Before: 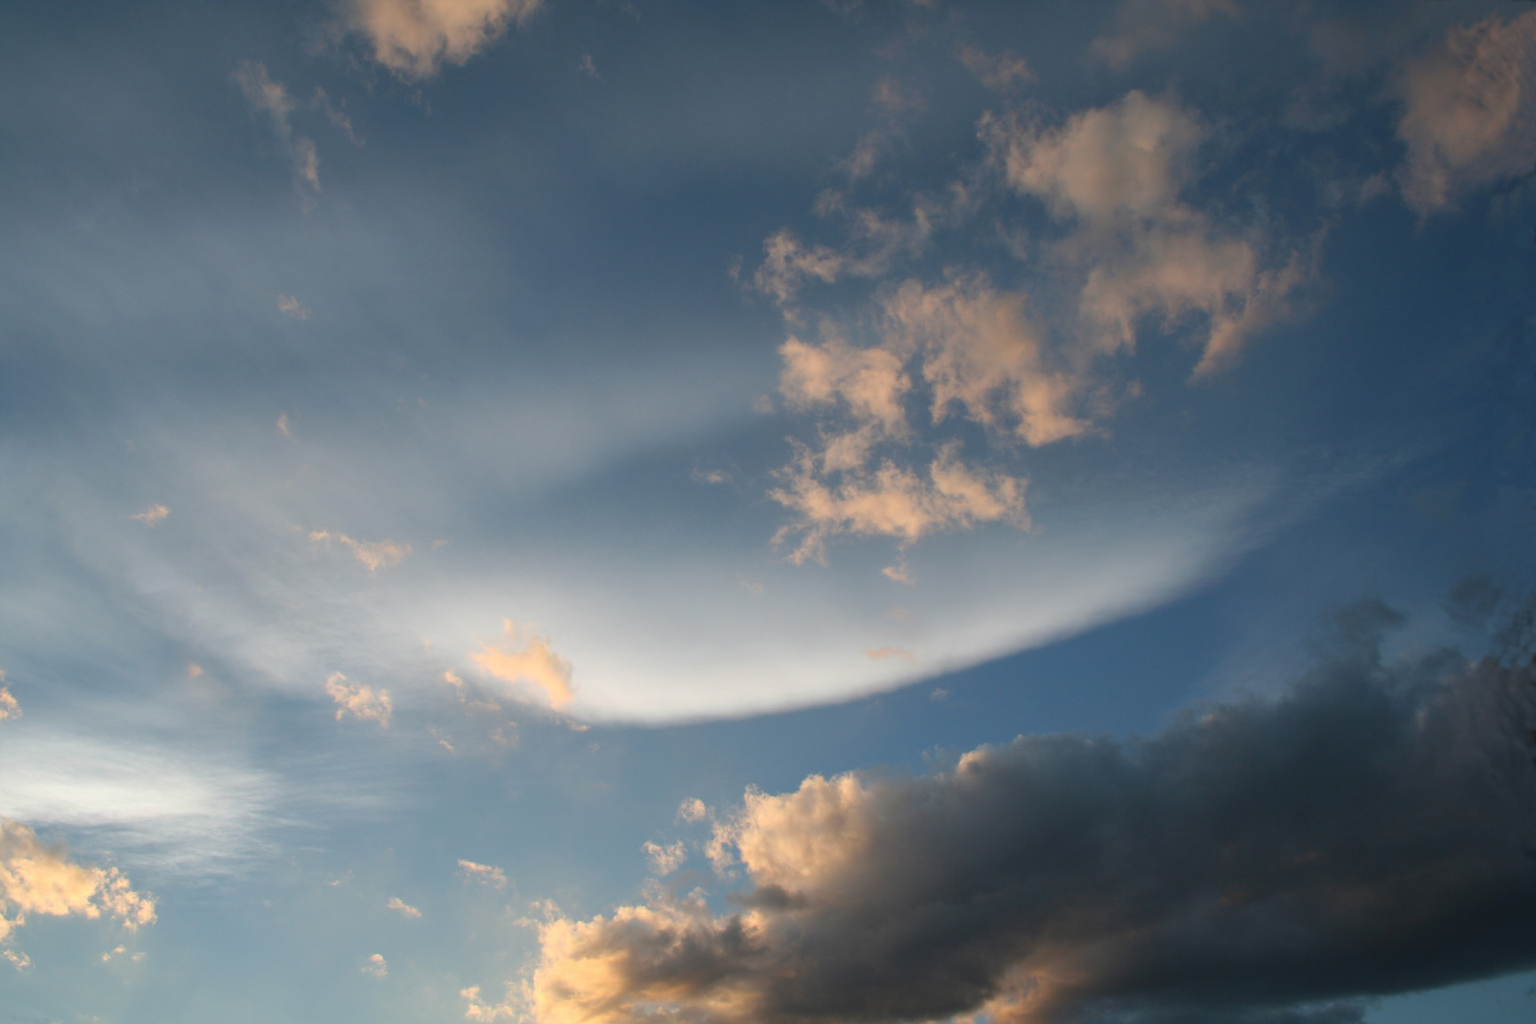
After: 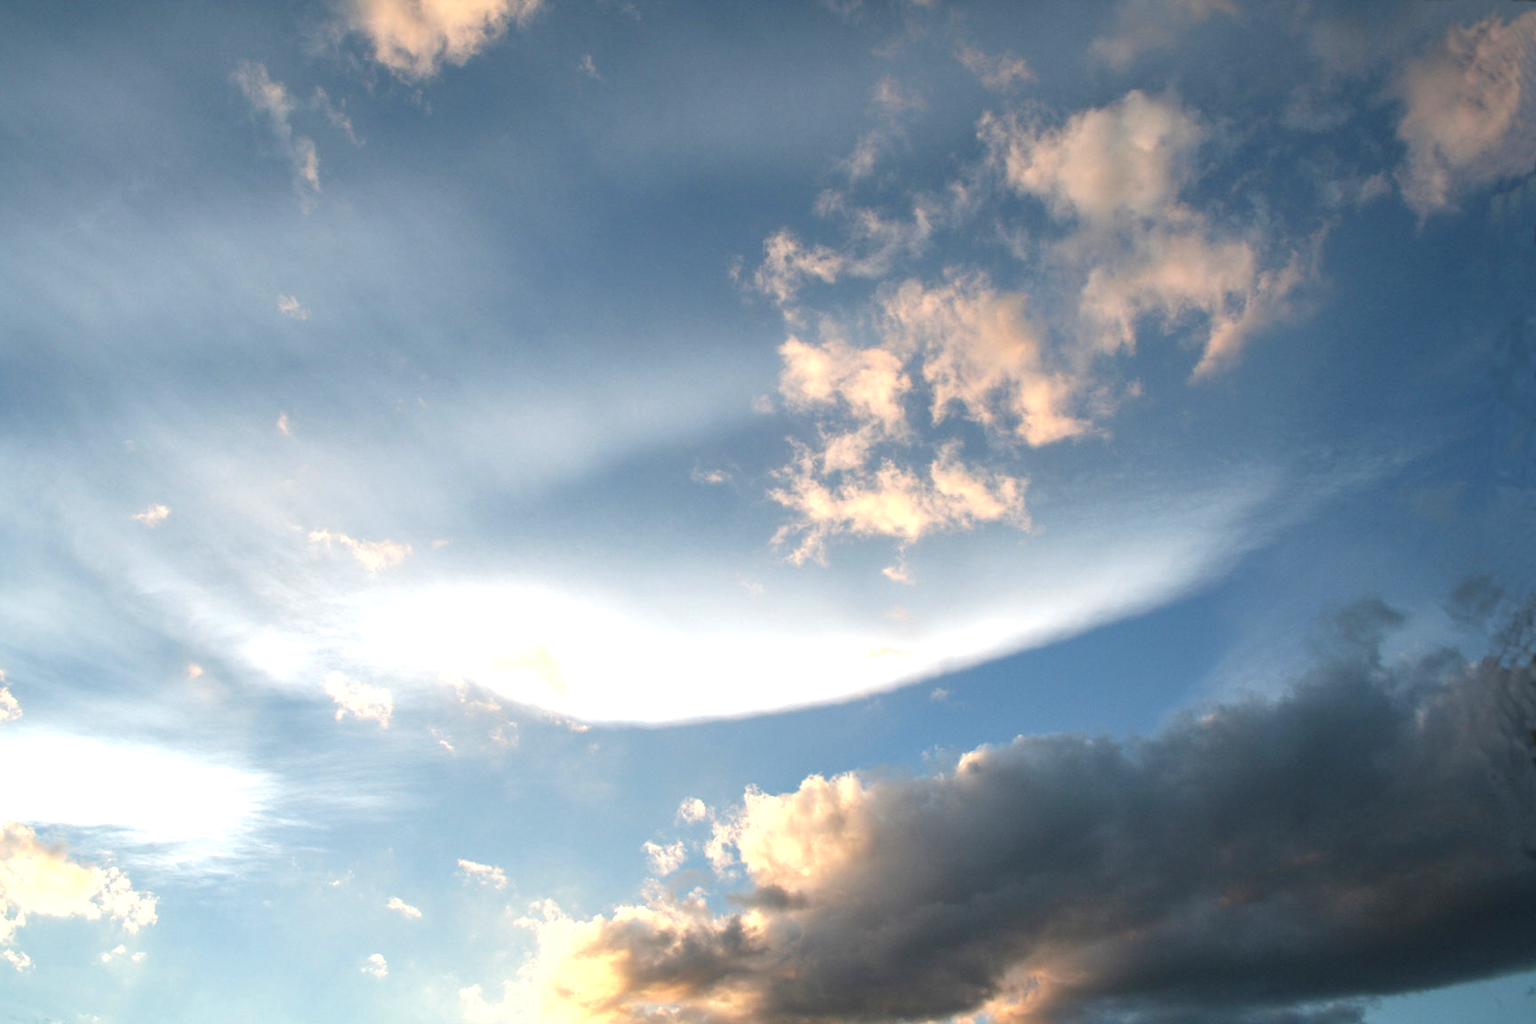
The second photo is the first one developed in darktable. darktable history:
exposure: black level correction 0, exposure 1 EV, compensate exposure bias true, compensate highlight preservation false
local contrast: highlights 0%, shadows 0%, detail 133%
